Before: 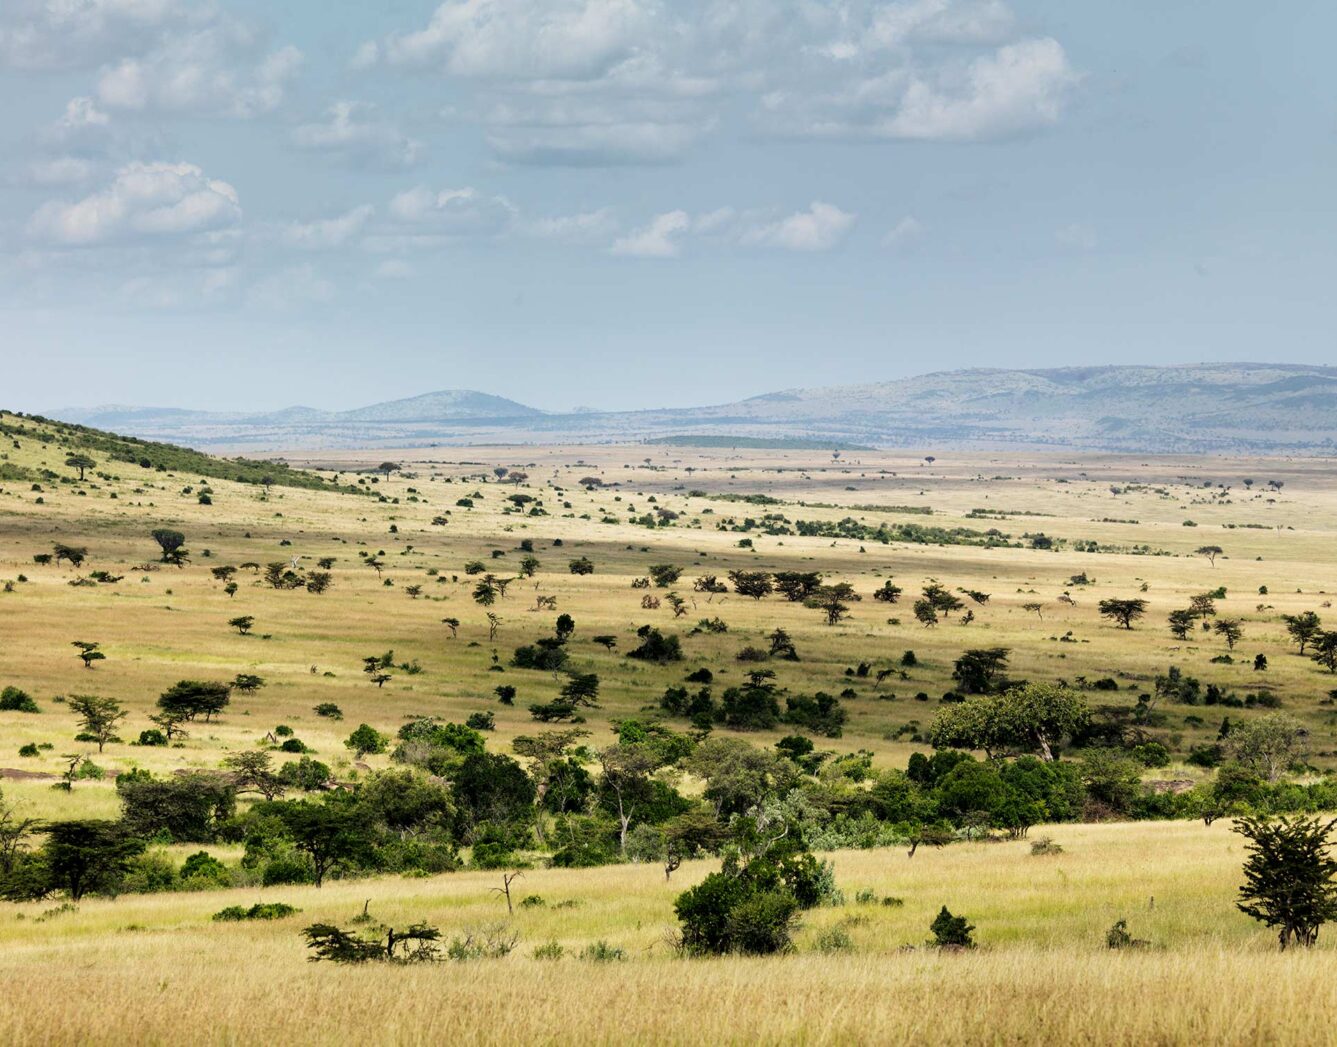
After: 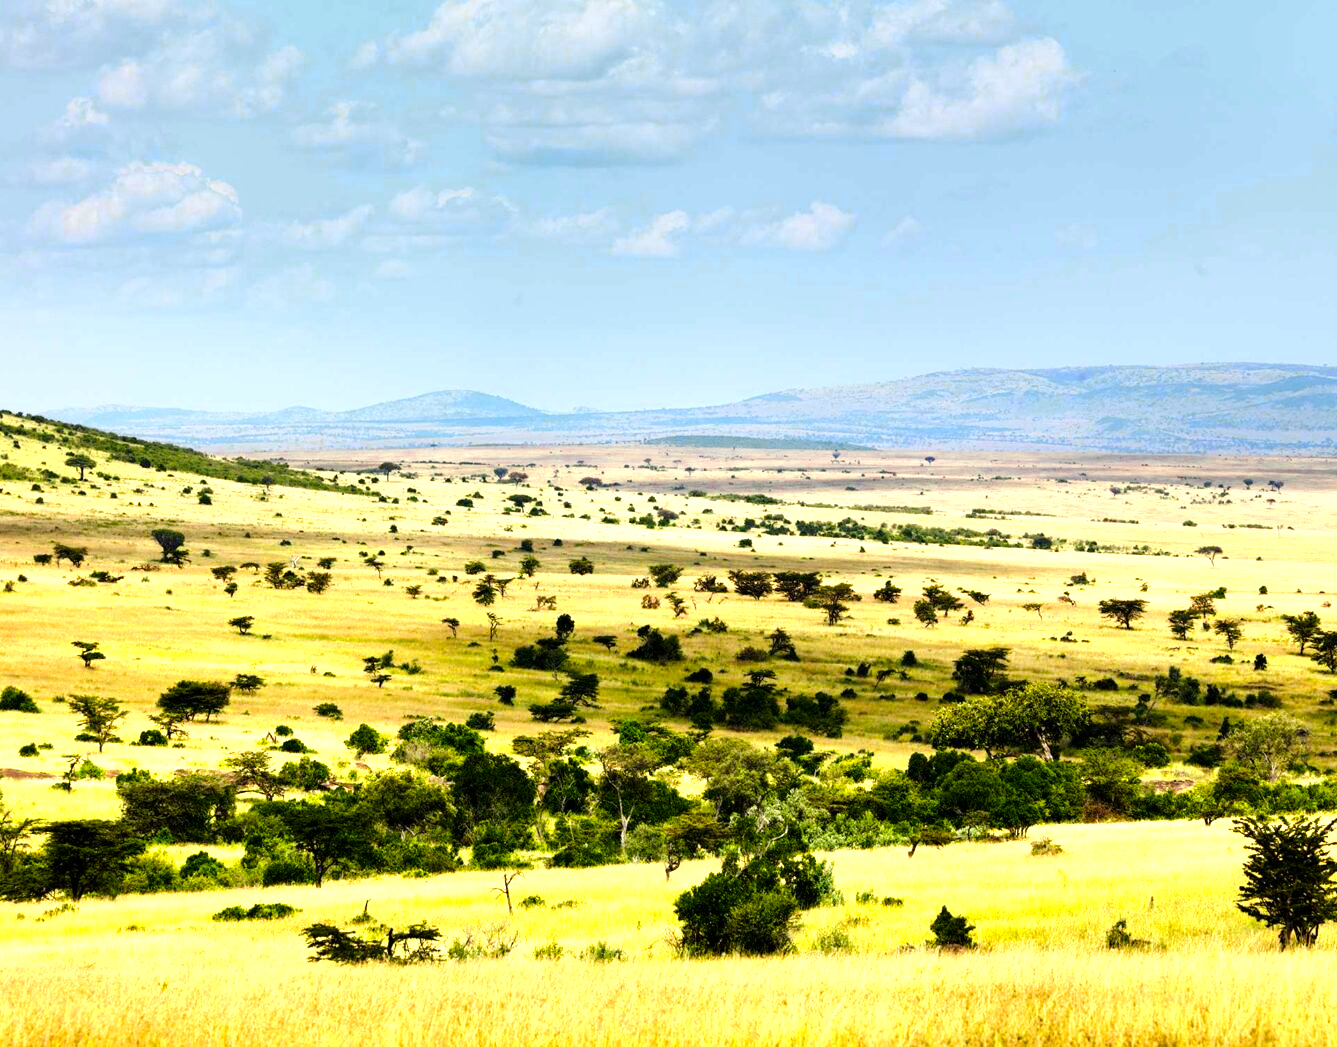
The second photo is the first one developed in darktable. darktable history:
color balance rgb: perceptual saturation grading › global saturation 20%, perceptual saturation grading › highlights -25%, perceptual saturation grading › shadows 25%, global vibrance 50%
color zones: curves: ch0 [(0.004, 0.305) (0.261, 0.623) (0.389, 0.399) (0.708, 0.571) (0.947, 0.34)]; ch1 [(0.025, 0.645) (0.229, 0.584) (0.326, 0.551) (0.484, 0.262) (0.757, 0.643)]
tone equalizer: -8 EV -0.417 EV, -7 EV -0.389 EV, -6 EV -0.333 EV, -5 EV -0.222 EV, -3 EV 0.222 EV, -2 EV 0.333 EV, -1 EV 0.389 EV, +0 EV 0.417 EV, edges refinement/feathering 500, mask exposure compensation -1.57 EV, preserve details no
